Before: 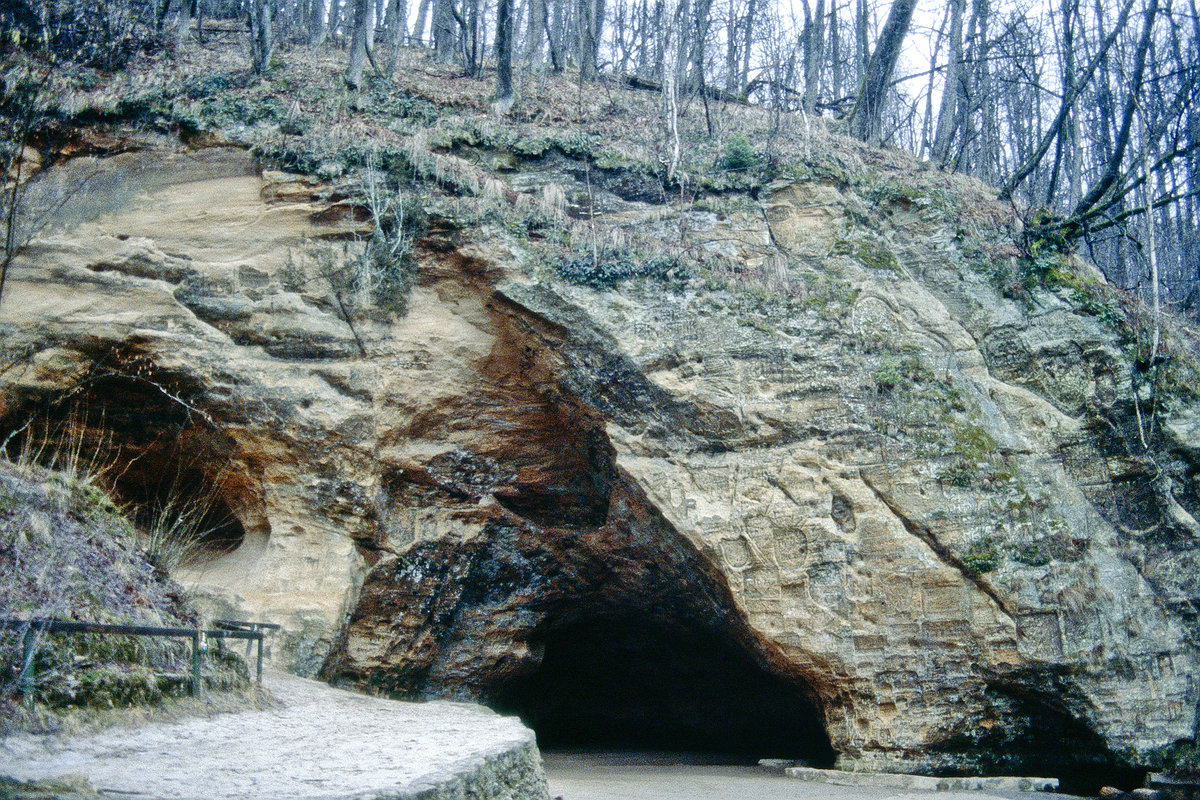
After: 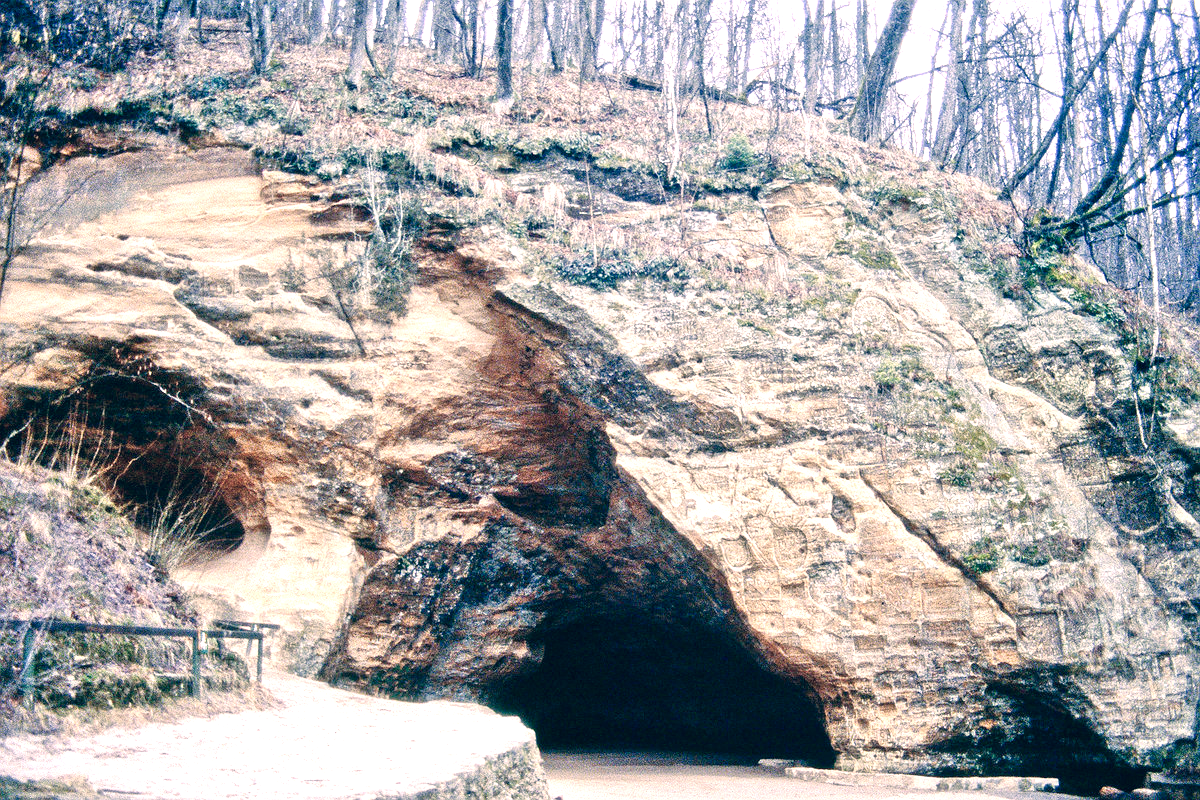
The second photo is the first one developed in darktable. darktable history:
exposure: black level correction 0, exposure 1.103 EV, compensate highlight preservation false
color balance rgb: highlights gain › chroma 3.025%, highlights gain › hue 54.29°, perceptual saturation grading › global saturation -26.914%, perceptual brilliance grading › global brilliance 4.089%, contrast -9.941%
color correction: highlights a* 13.67, highlights b* 6.15, shadows a* -5.75, shadows b* -15.3, saturation 0.868
